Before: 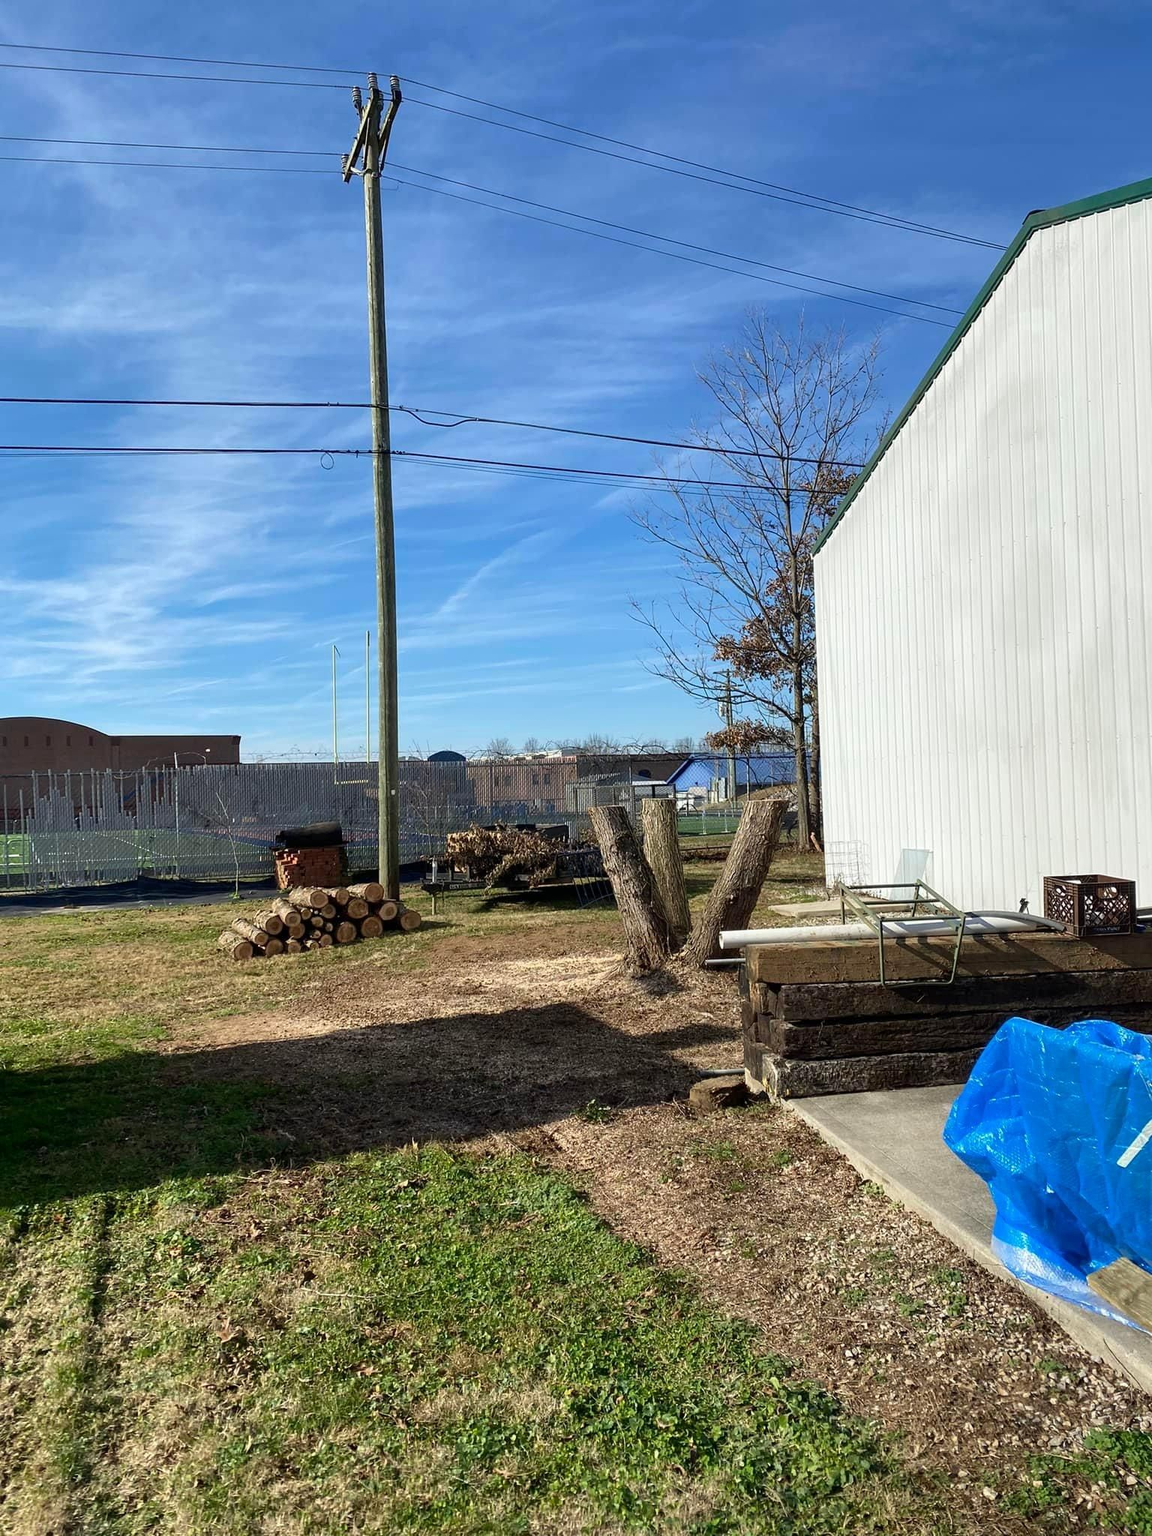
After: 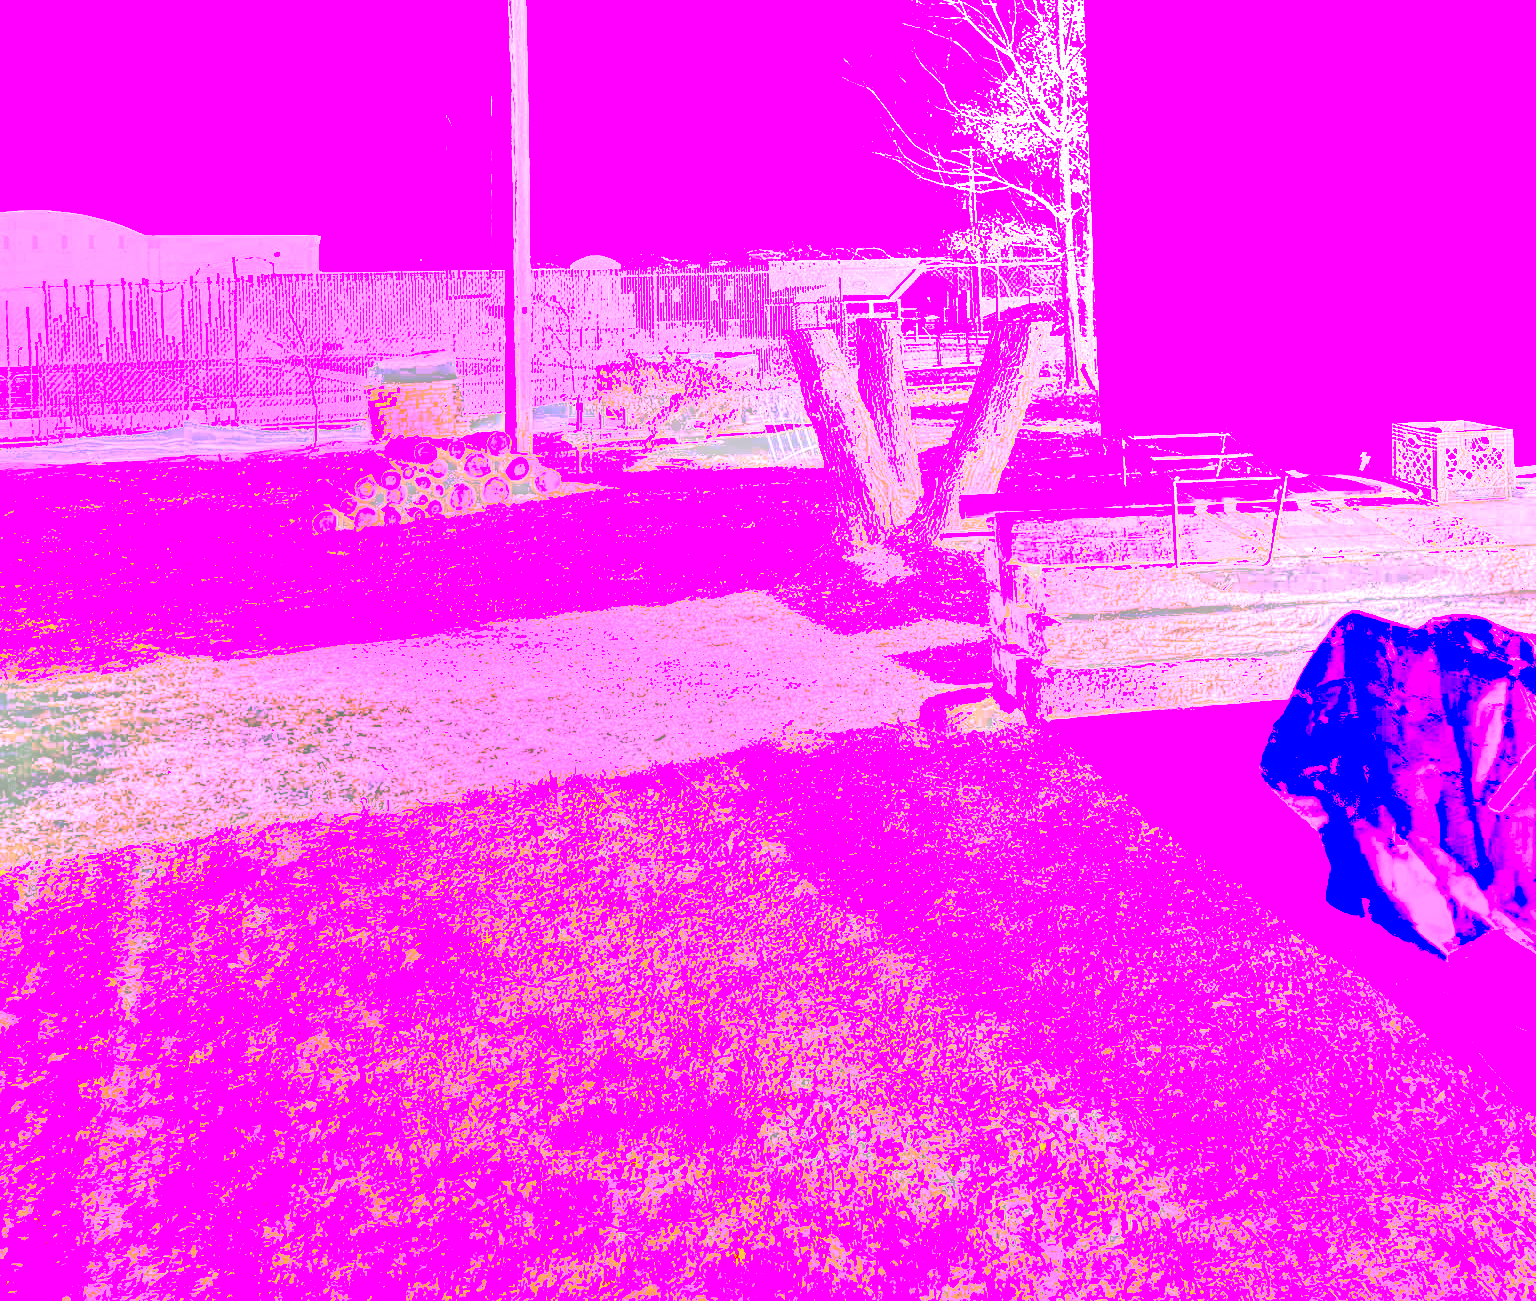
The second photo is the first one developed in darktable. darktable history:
white balance: red 8, blue 8
local contrast: highlights 0%, shadows 0%, detail 133%
crop and rotate: top 36.435%
rotate and perspective: crop left 0, crop top 0
color balance rgb: perceptual saturation grading › global saturation 25%, global vibrance 20%
